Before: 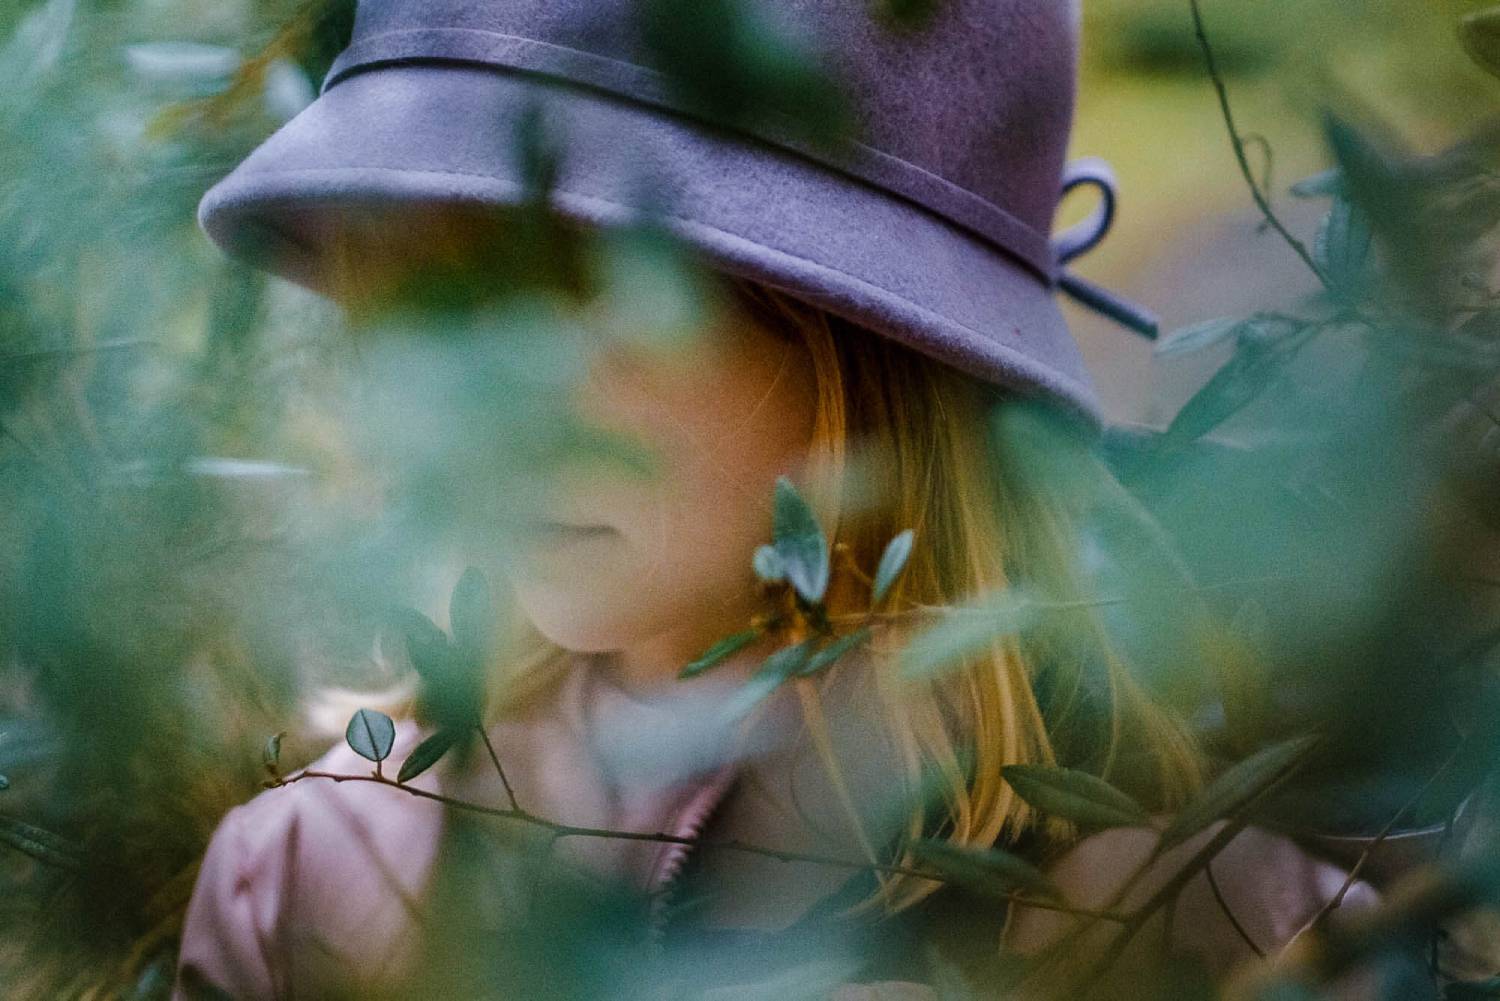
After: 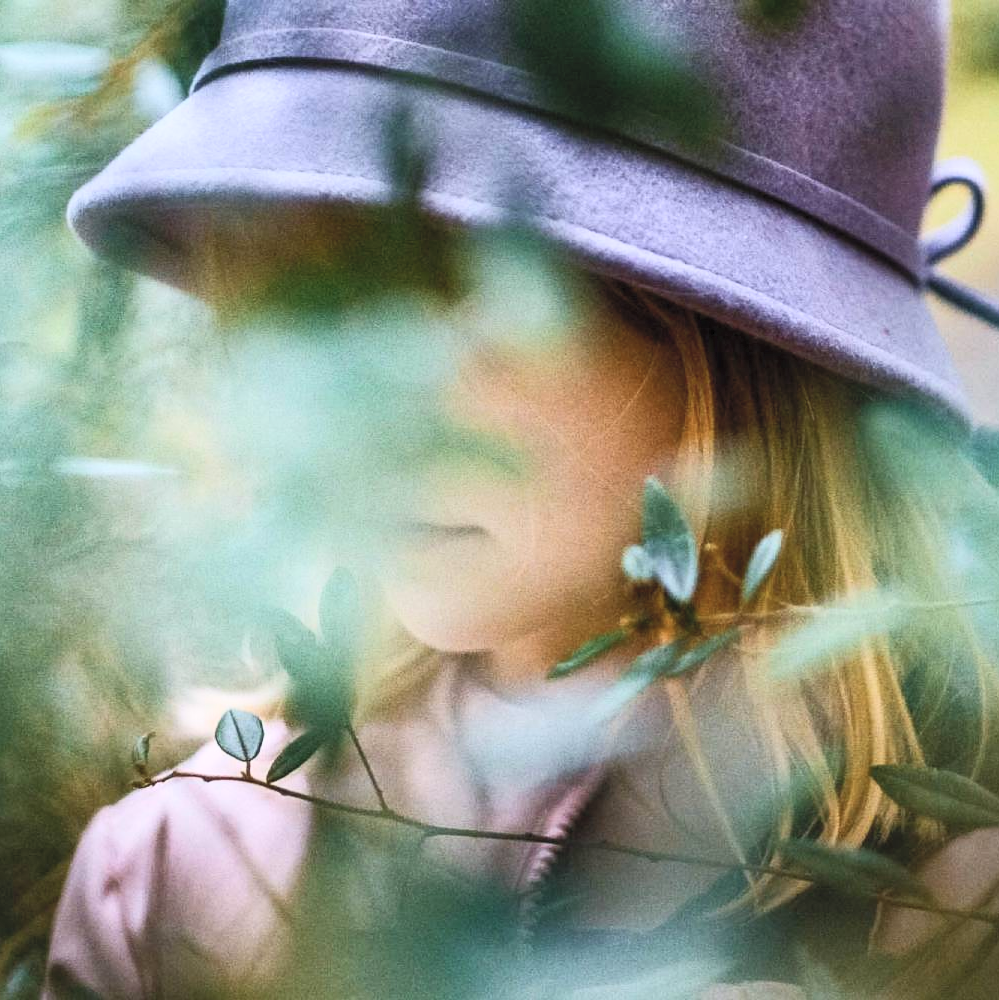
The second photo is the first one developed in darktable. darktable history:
crop and rotate: left 8.786%, right 24.548%
contrast brightness saturation: contrast 0.39, brightness 0.53
